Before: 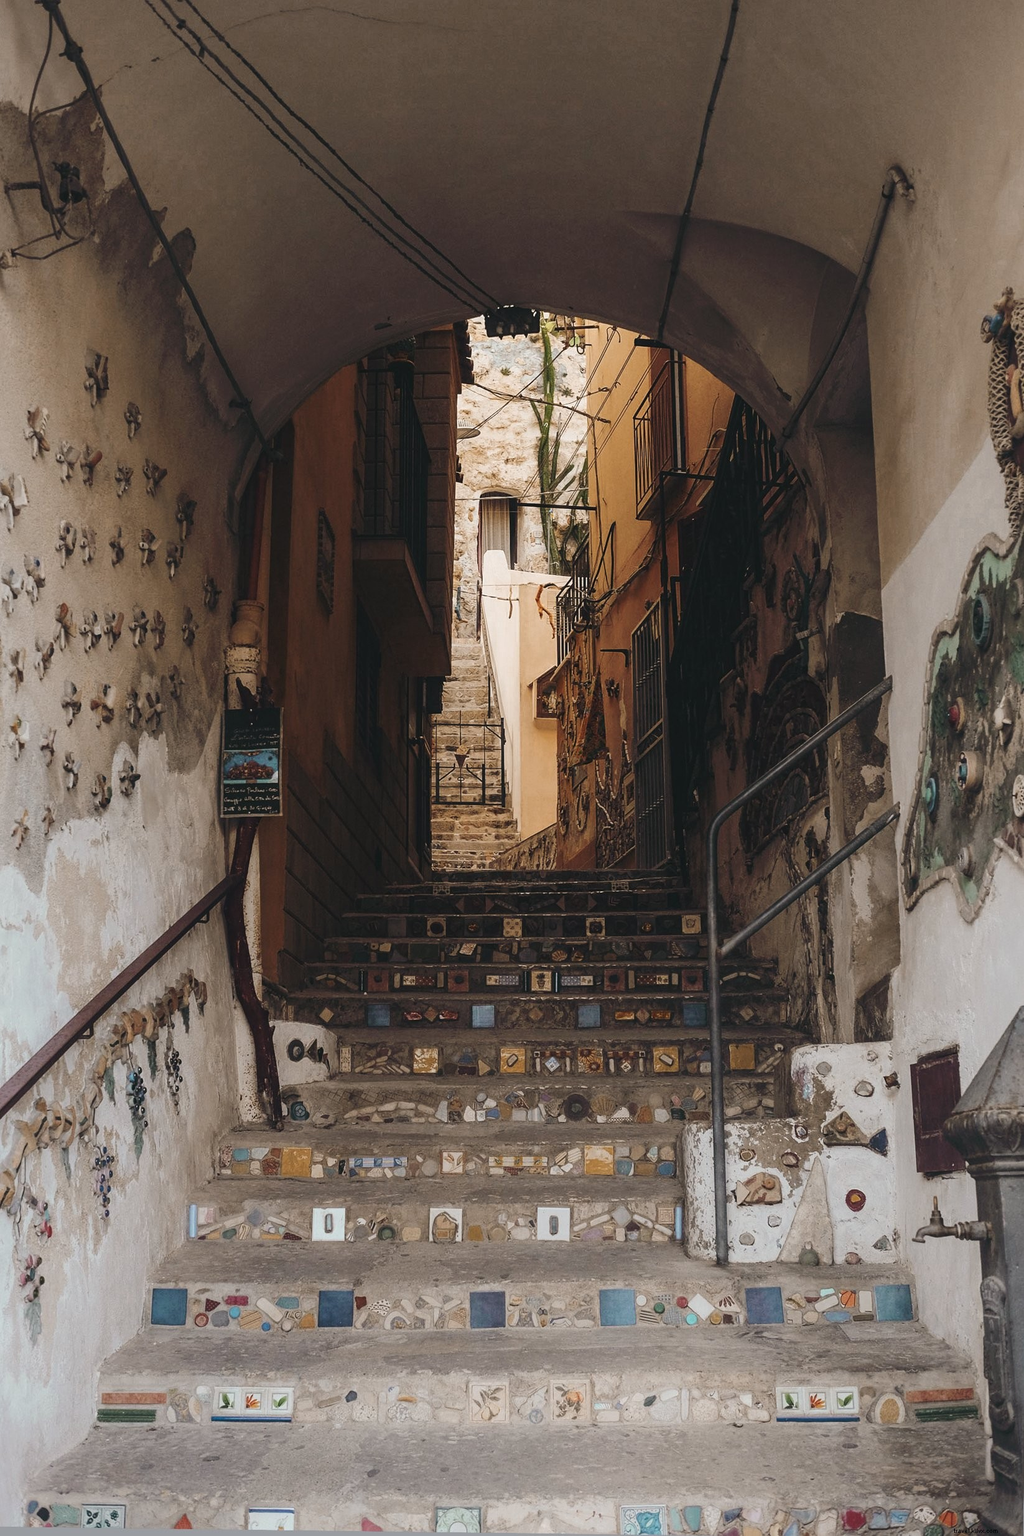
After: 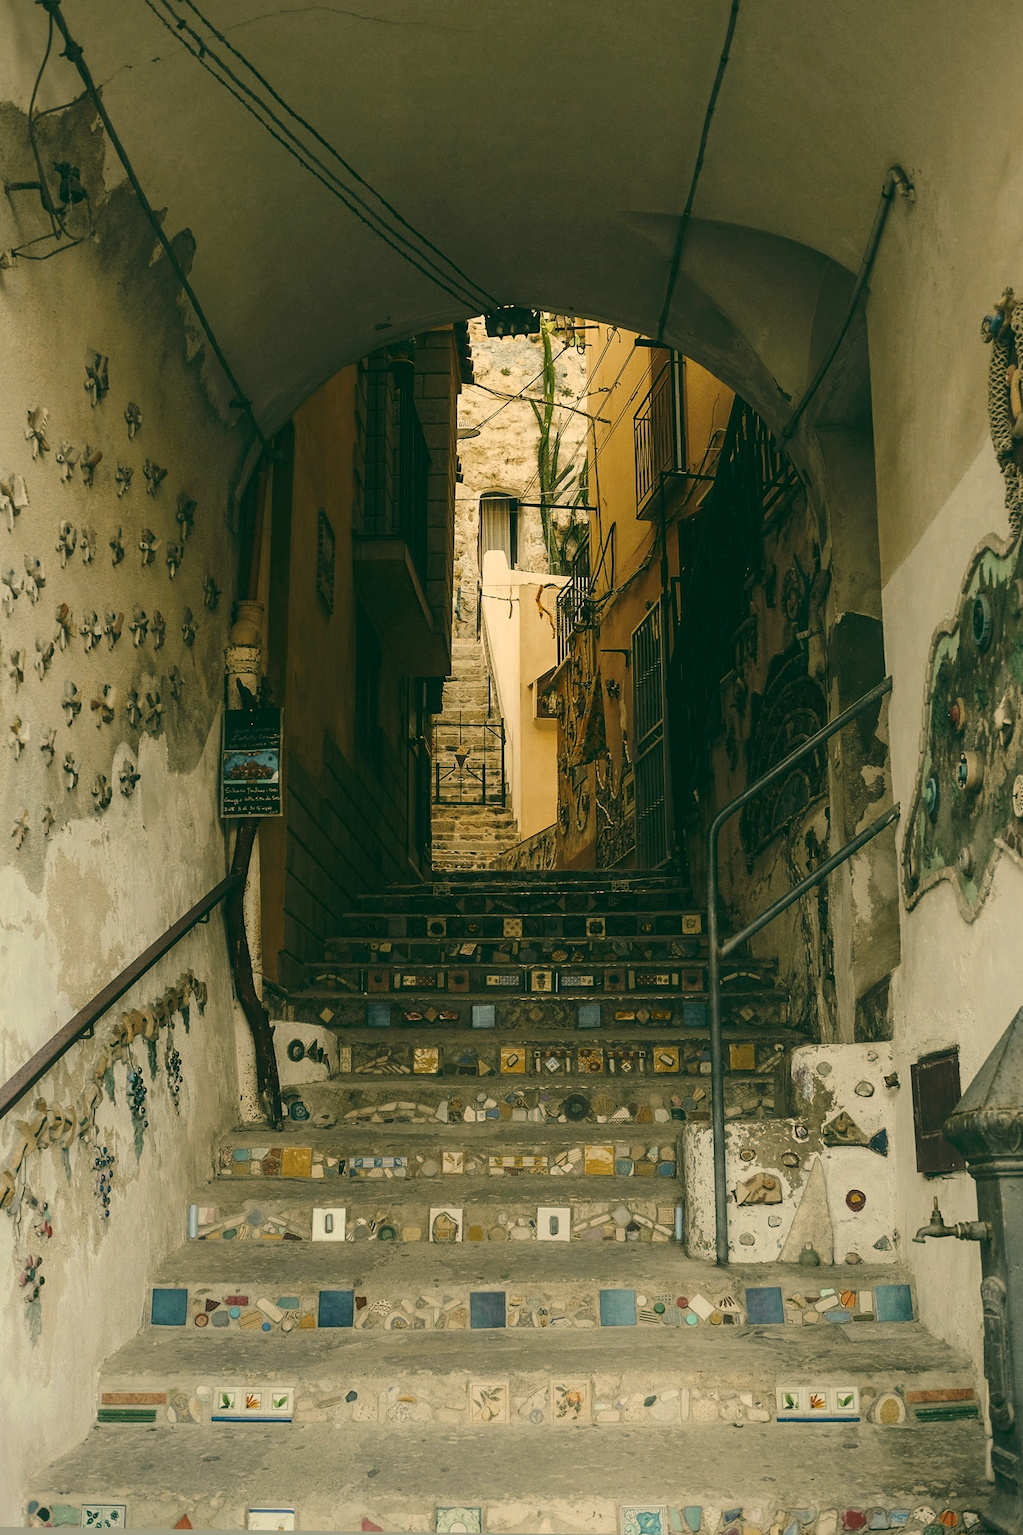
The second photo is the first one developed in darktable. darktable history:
color correction: highlights a* 5.21, highlights b* 24.71, shadows a* -16.15, shadows b* 4
